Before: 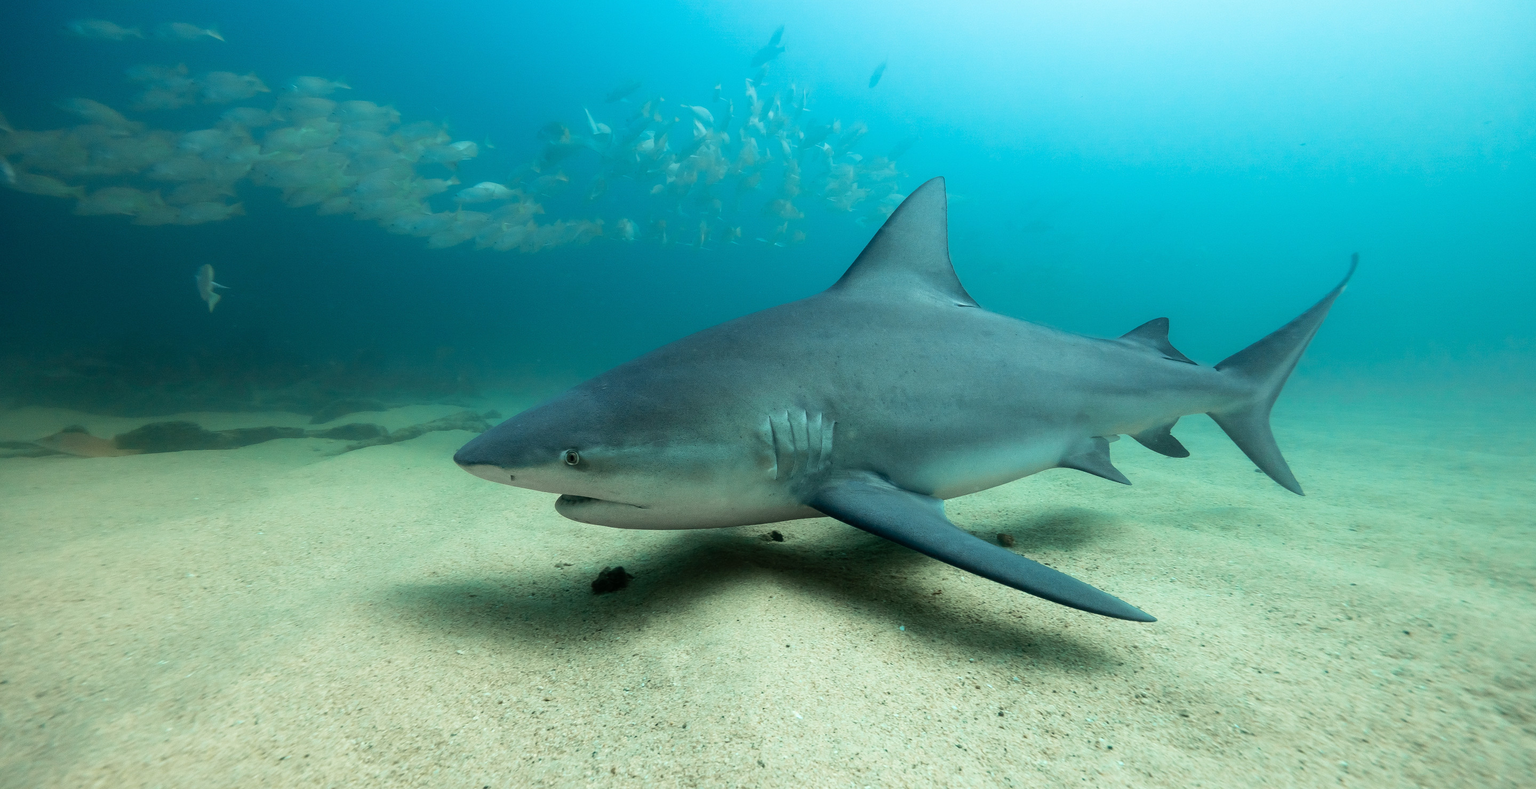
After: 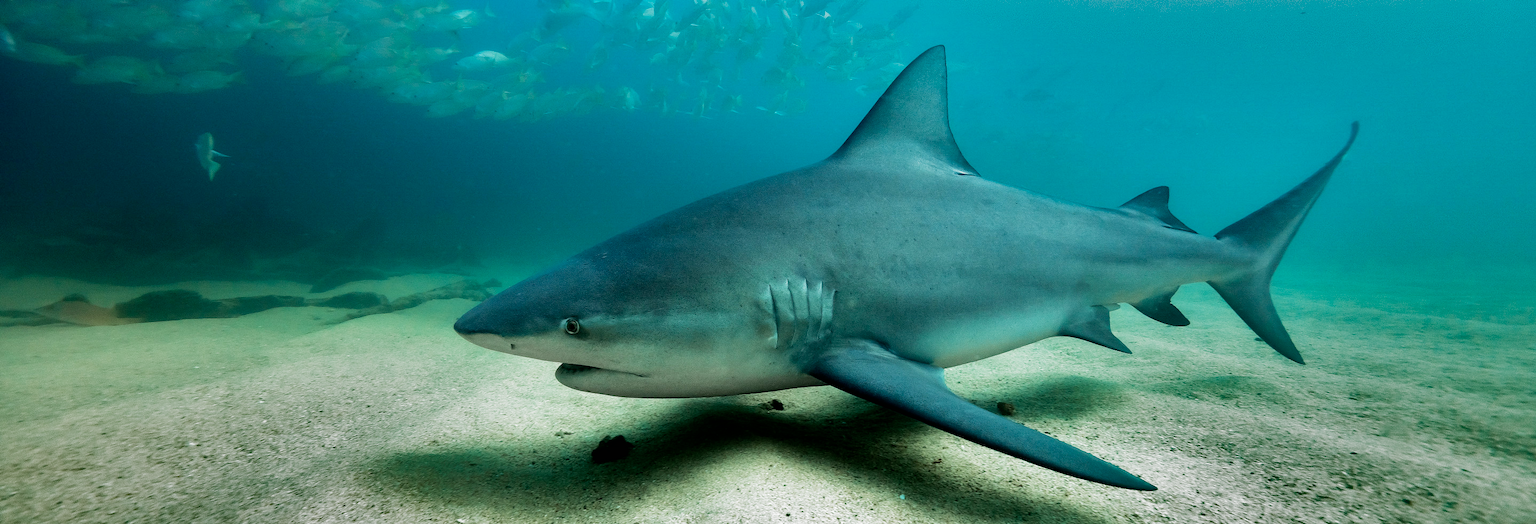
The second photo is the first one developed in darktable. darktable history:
crop: top 16.727%, bottom 16.727%
shadows and highlights: shadows 20.91, highlights -82.73, soften with gaussian
filmic rgb: black relative exposure -8.2 EV, white relative exposure 2.2 EV, threshold 3 EV, hardness 7.11, latitude 75%, contrast 1.325, highlights saturation mix -2%, shadows ↔ highlights balance 30%, preserve chrominance no, color science v5 (2021), contrast in shadows safe, contrast in highlights safe, enable highlight reconstruction true
